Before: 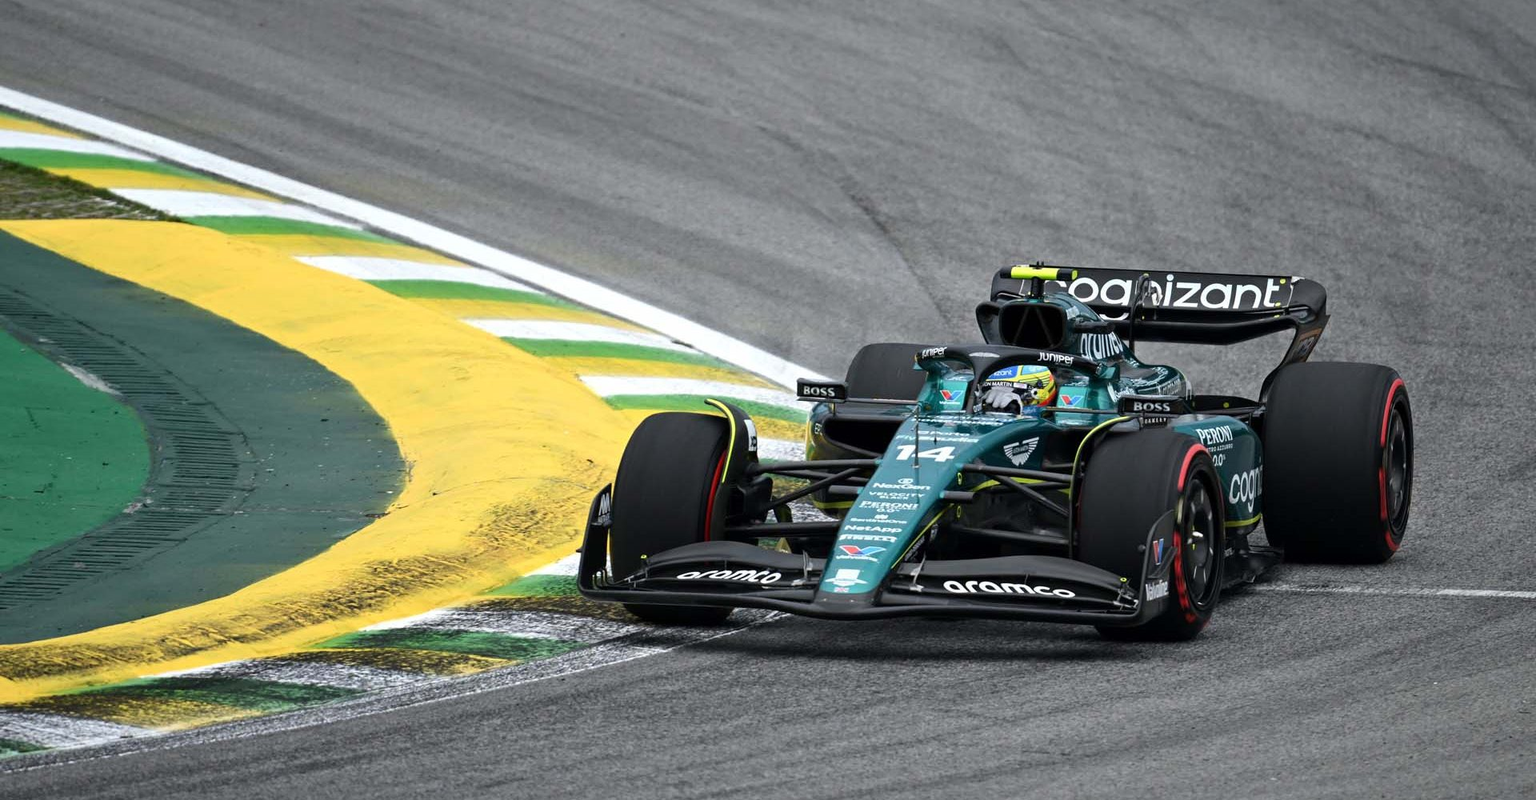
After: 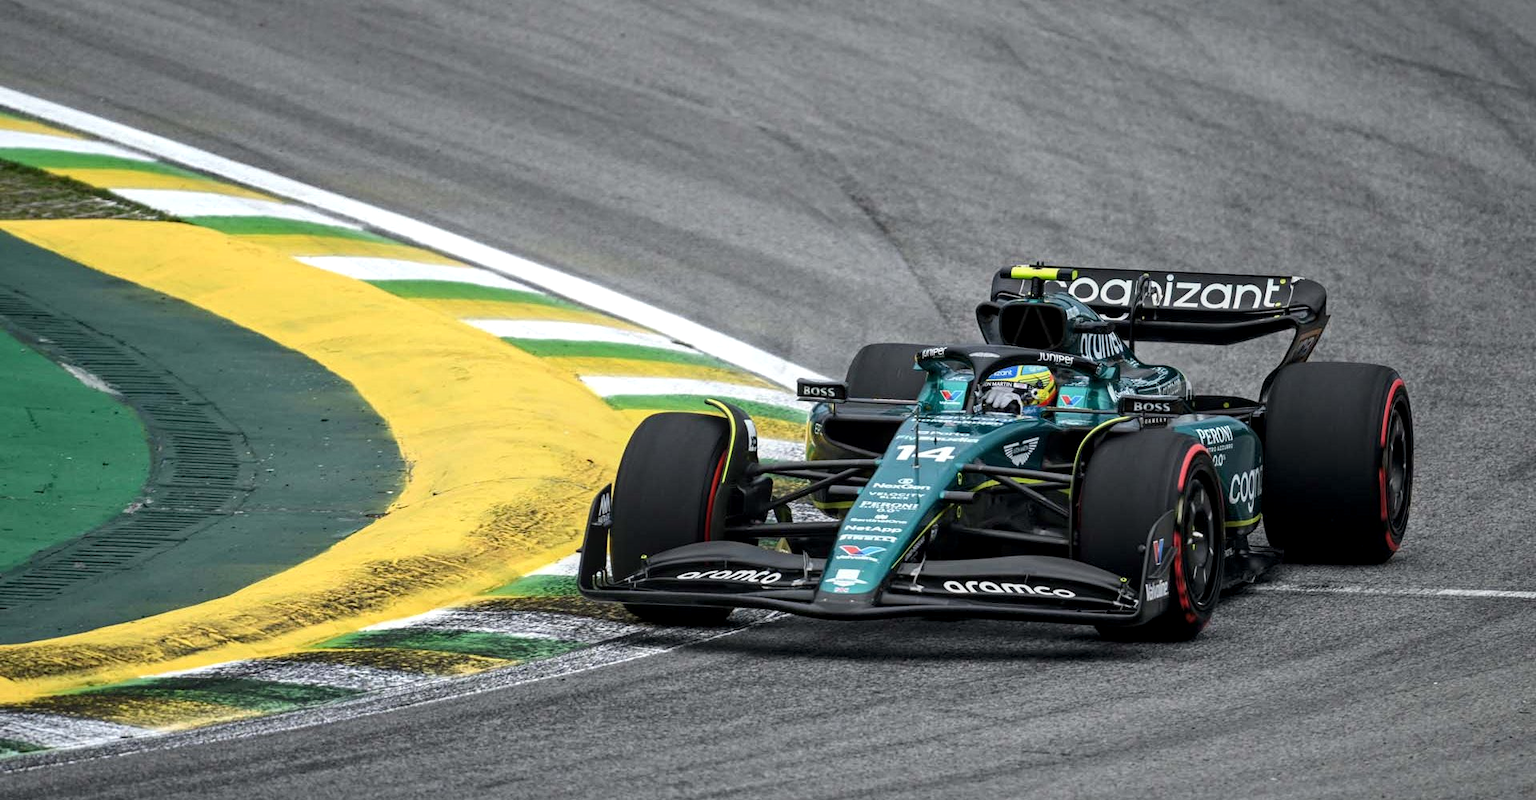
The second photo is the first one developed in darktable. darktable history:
tone equalizer: edges refinement/feathering 500, mask exposure compensation -1.57 EV, preserve details no
local contrast: on, module defaults
